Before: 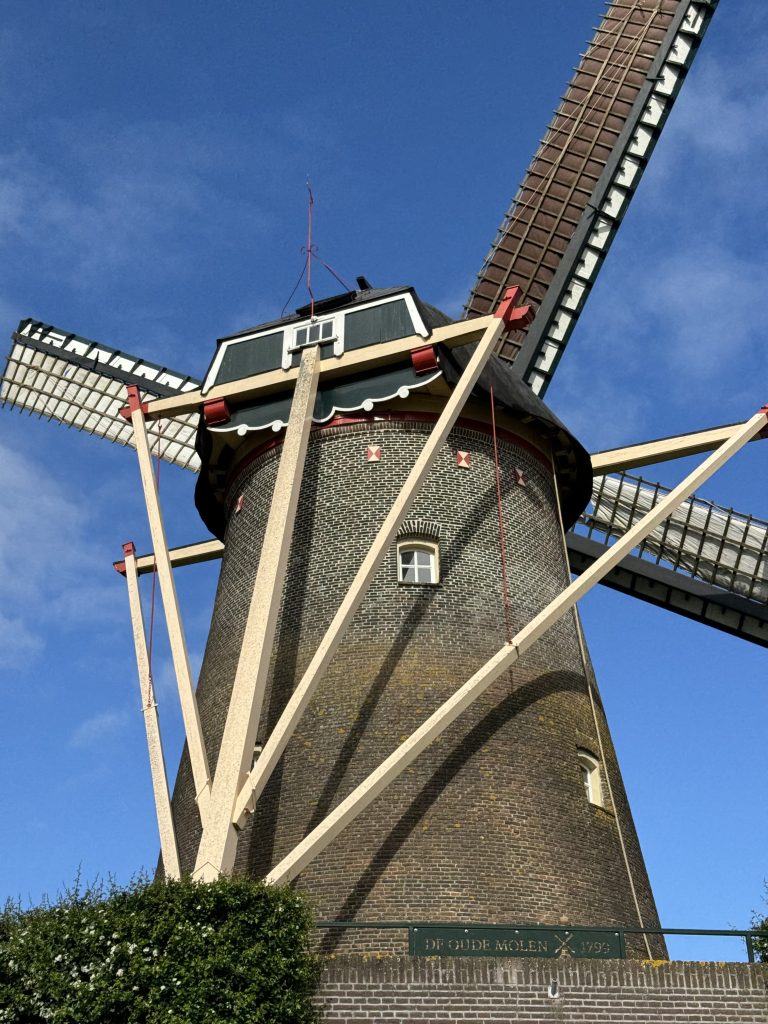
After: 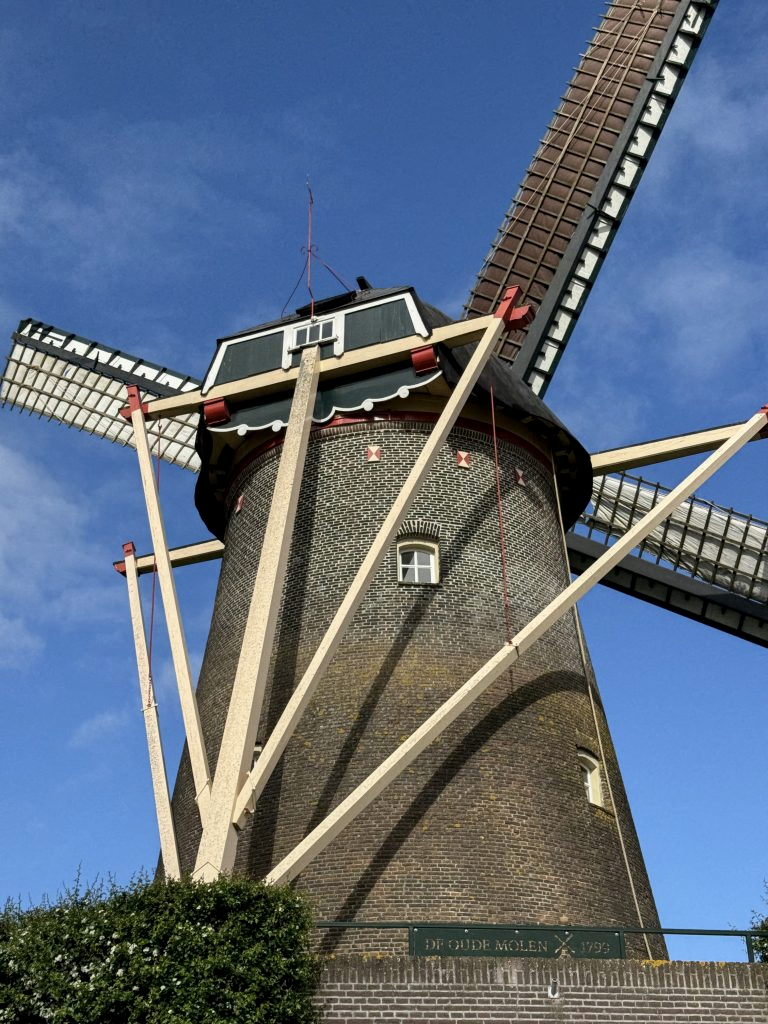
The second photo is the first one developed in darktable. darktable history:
local contrast: highlights 61%, shadows 106%, detail 107%, midtone range 0.529
contrast brightness saturation: saturation -0.05
